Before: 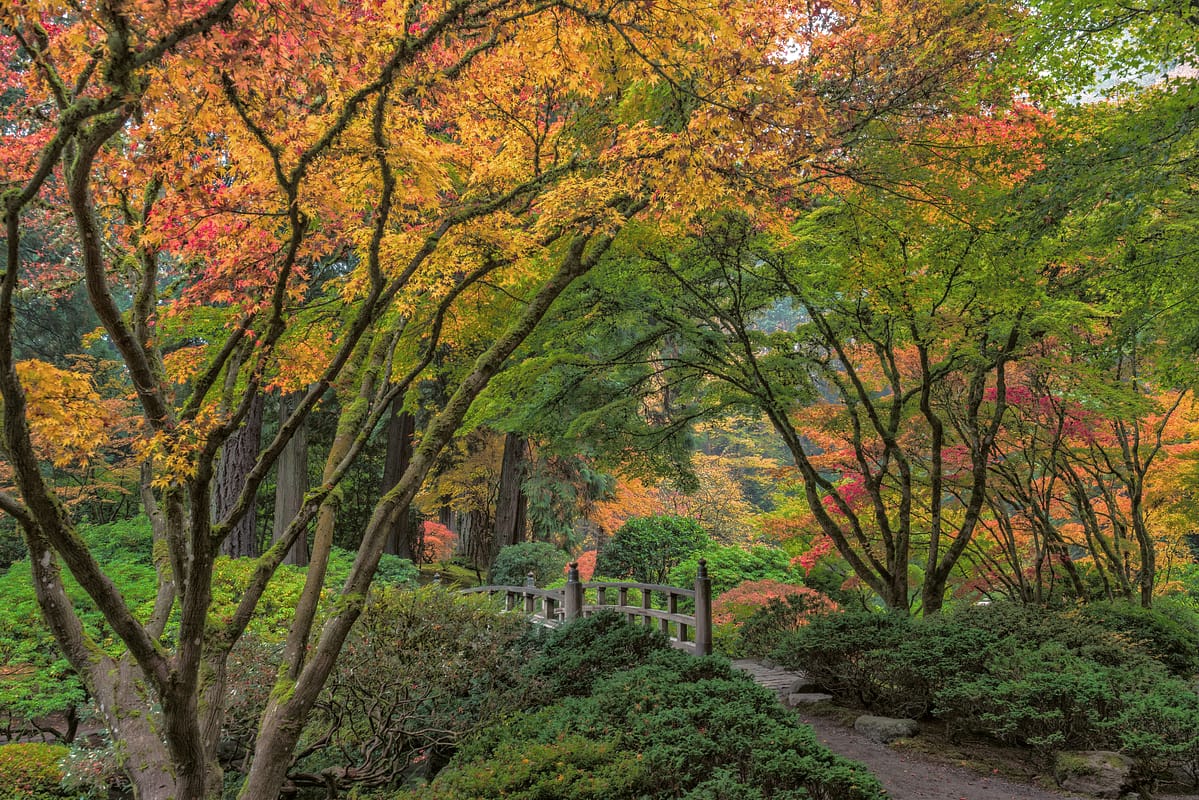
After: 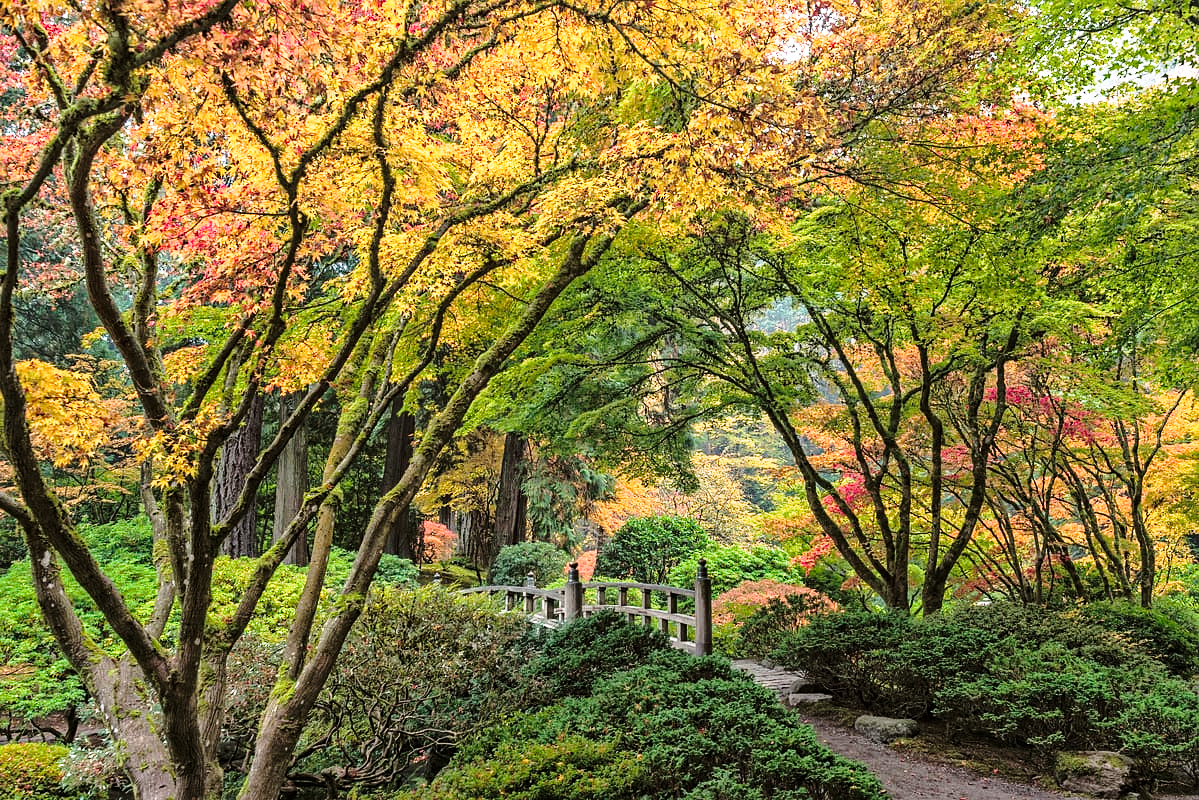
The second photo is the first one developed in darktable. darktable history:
sharpen: amount 0.2
tone equalizer: -8 EV -0.417 EV, -7 EV -0.389 EV, -6 EV -0.333 EV, -5 EV -0.222 EV, -3 EV 0.222 EV, -2 EV 0.333 EV, -1 EV 0.389 EV, +0 EV 0.417 EV, edges refinement/feathering 500, mask exposure compensation -1.57 EV, preserve details no
base curve: curves: ch0 [(0, 0) (0.028, 0.03) (0.121, 0.232) (0.46, 0.748) (0.859, 0.968) (1, 1)], preserve colors none
